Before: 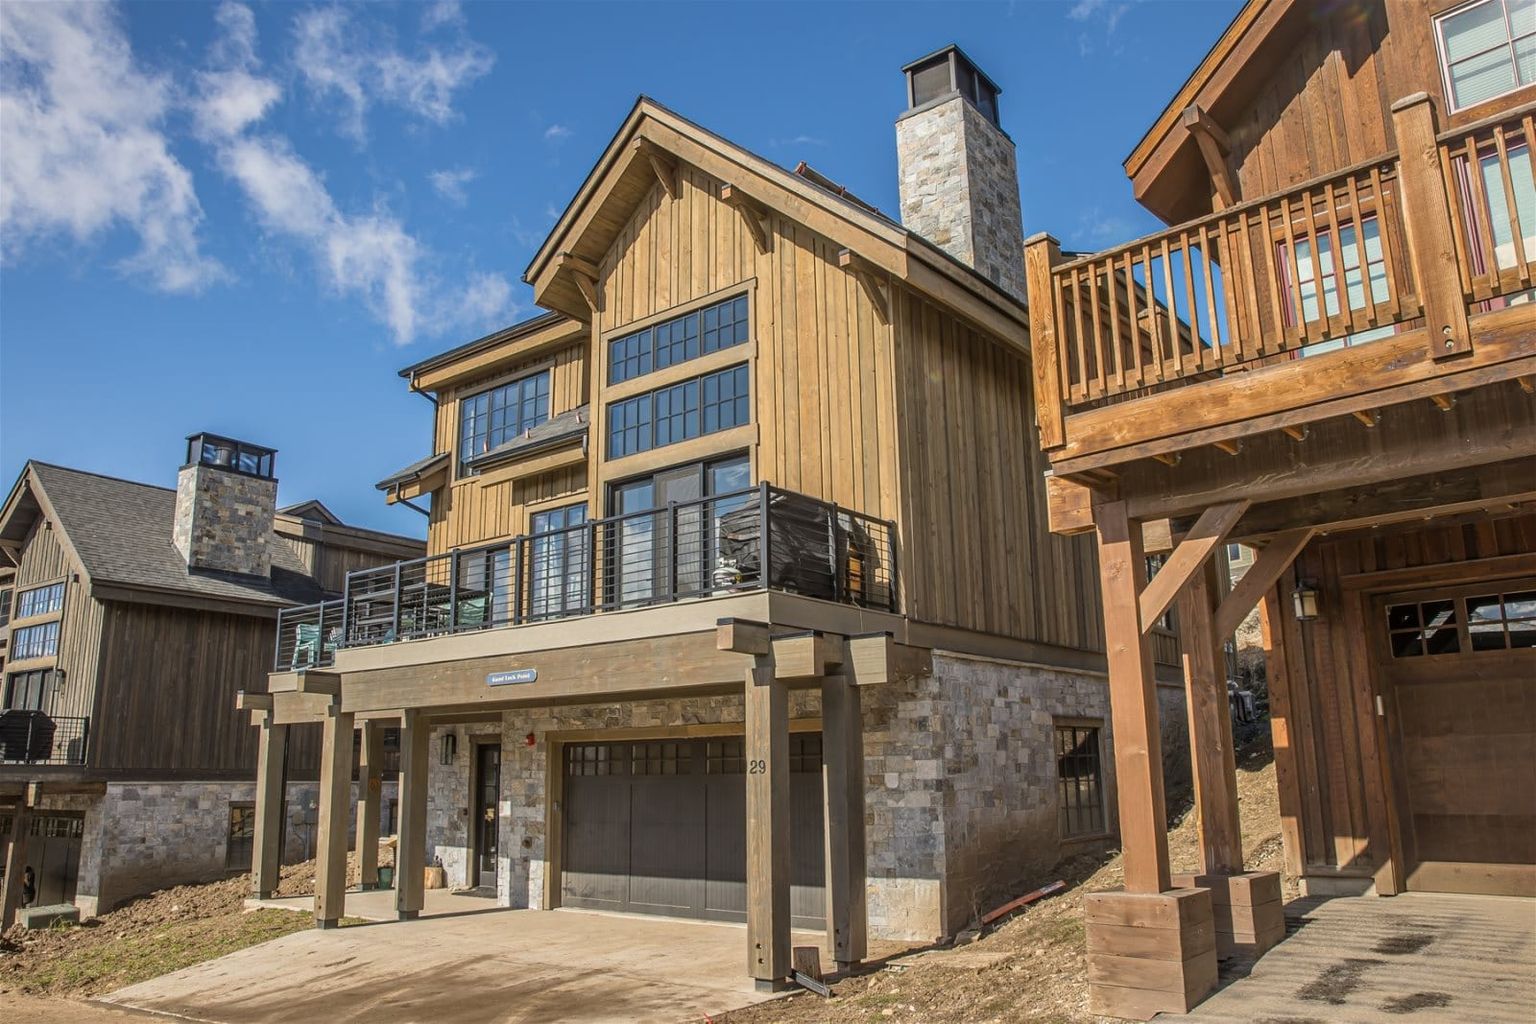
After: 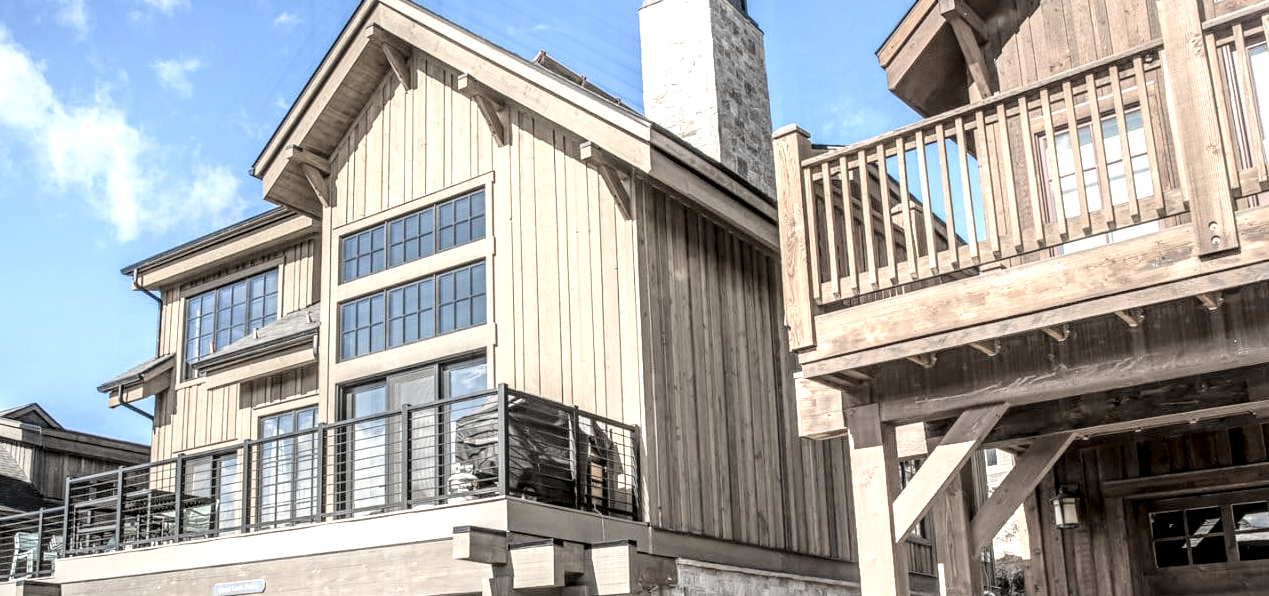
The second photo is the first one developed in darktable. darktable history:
base curve: curves: ch0 [(0, 0) (0.028, 0.03) (0.121, 0.232) (0.46, 0.748) (0.859, 0.968) (1, 1)]
crop: left 18.385%, top 11.073%, right 2.242%, bottom 33.065%
color zones: curves: ch1 [(0.238, 0.163) (0.476, 0.2) (0.733, 0.322) (0.848, 0.134)]
local contrast: highlights 18%, detail 187%
contrast brightness saturation: contrast 0.039, saturation 0.065
contrast equalizer: y [[0.6 ×6], [0.55 ×6], [0 ×6], [0 ×6], [0 ×6]], mix -0.985
exposure: black level correction 0.001, exposure 0.499 EV, compensate exposure bias true, compensate highlight preservation false
